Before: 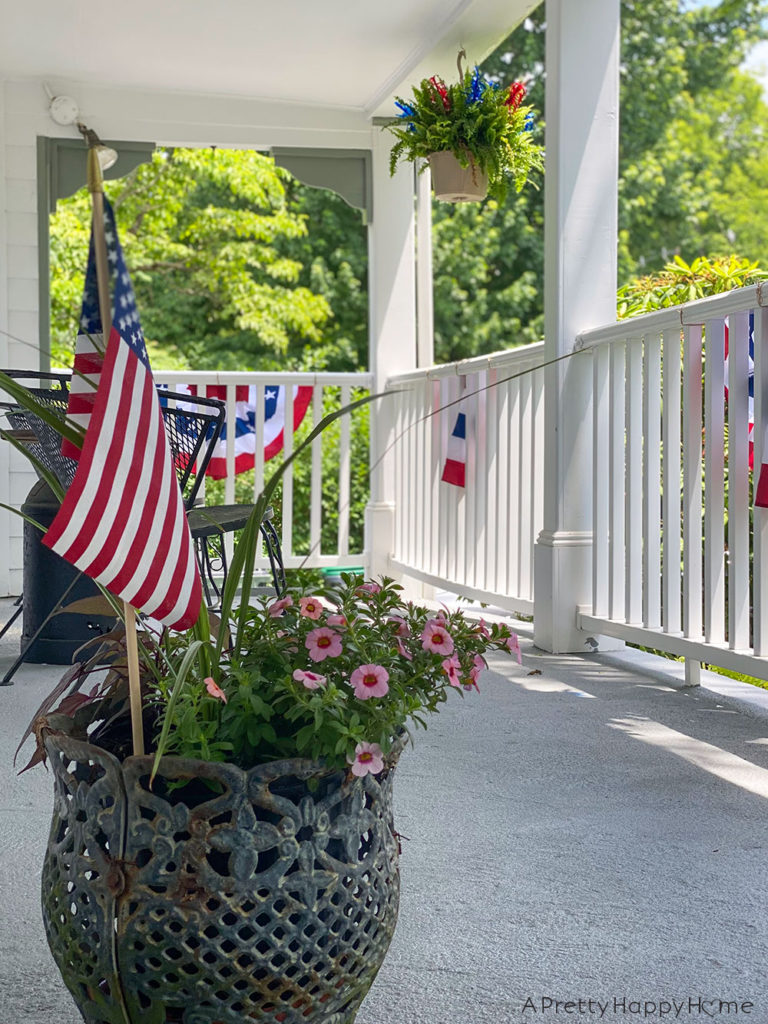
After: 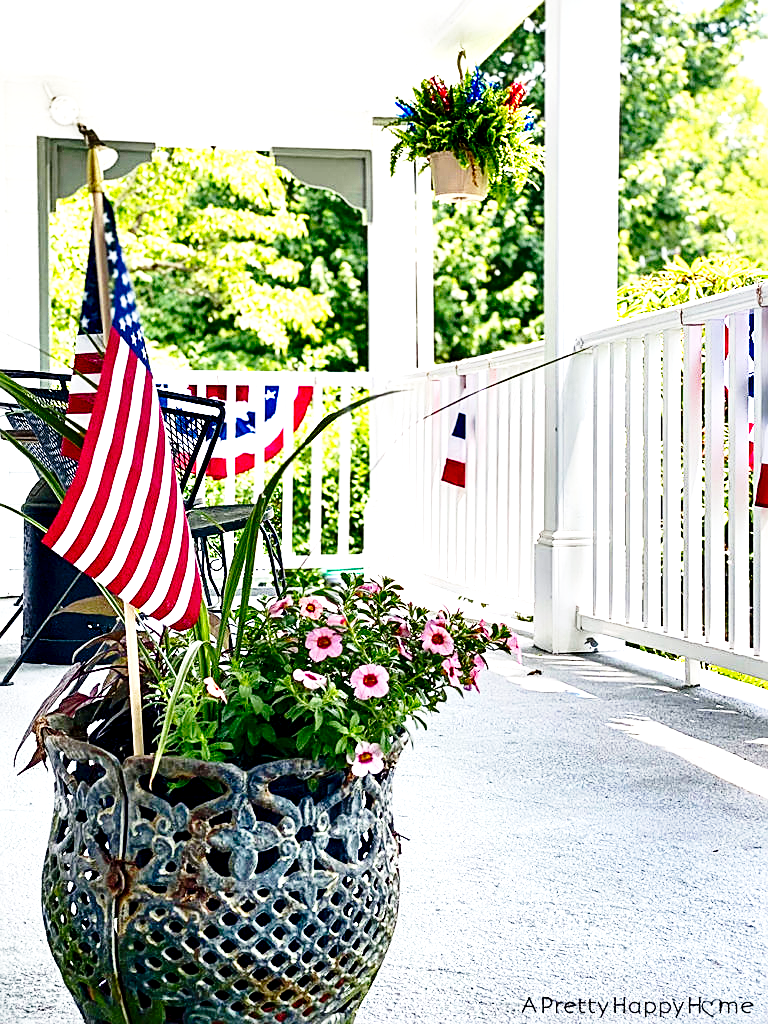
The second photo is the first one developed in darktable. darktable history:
base curve: curves: ch0 [(0, 0) (0.028, 0.03) (0.121, 0.232) (0.46, 0.748) (0.859, 0.968) (1, 1)], preserve colors none
sharpen: on, module defaults
contrast equalizer: octaves 7, y [[0.6 ×6], [0.55 ×6], [0 ×6], [0 ×6], [0 ×6]]
contrast brightness saturation: contrast 0.069, brightness -0.128, saturation 0.055
exposure: black level correction 0, exposure 1.195 EV, compensate highlight preservation false
